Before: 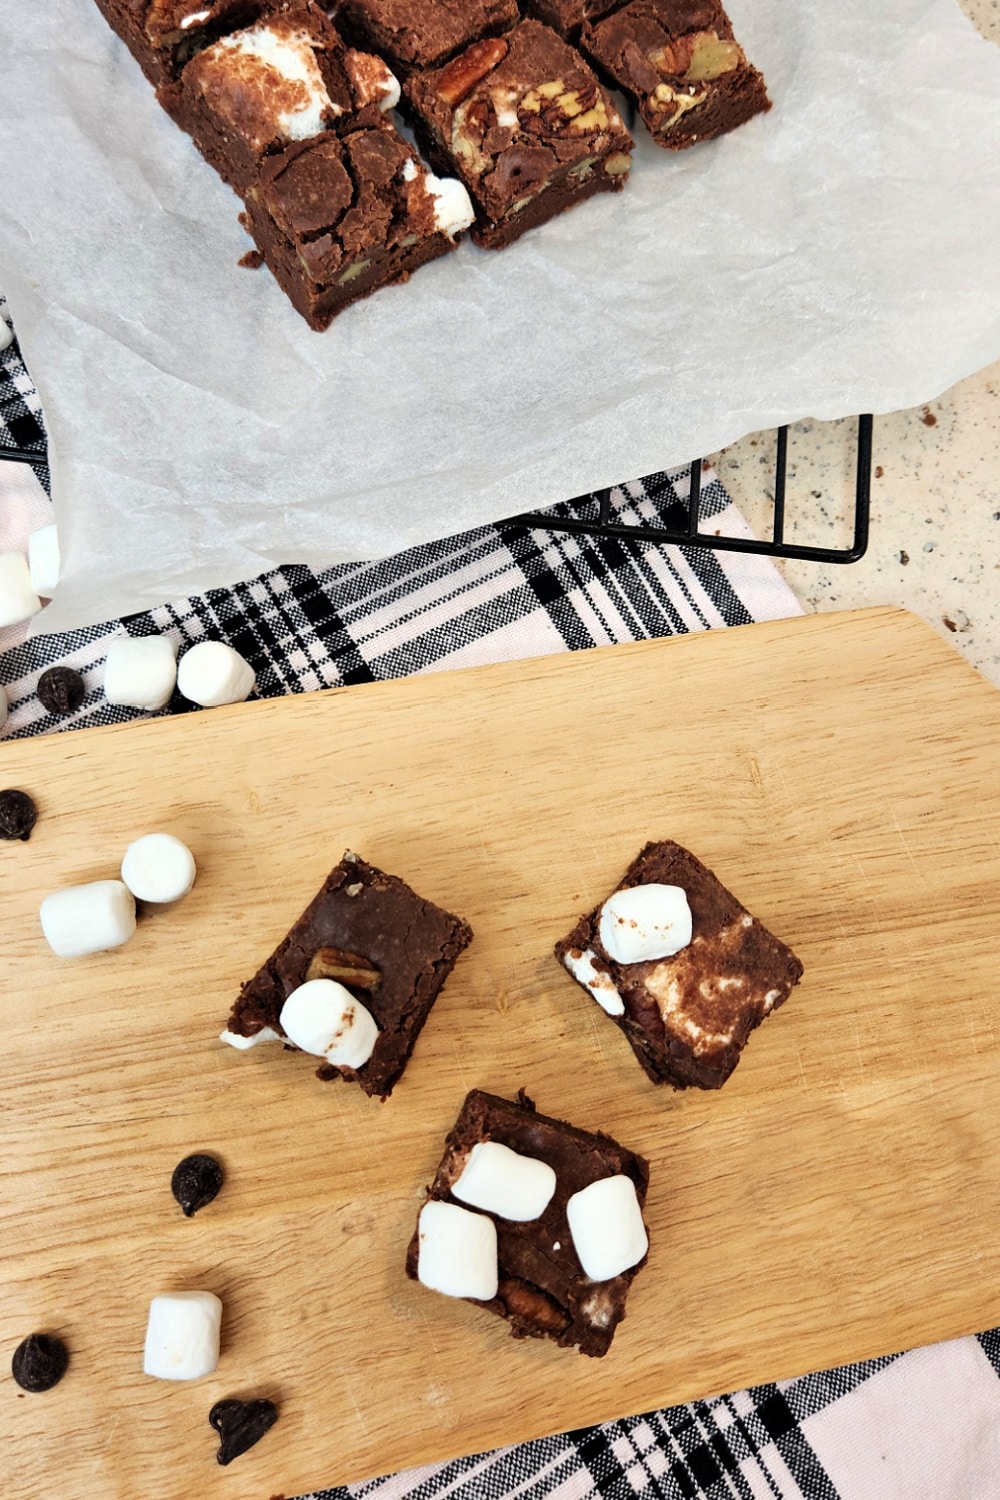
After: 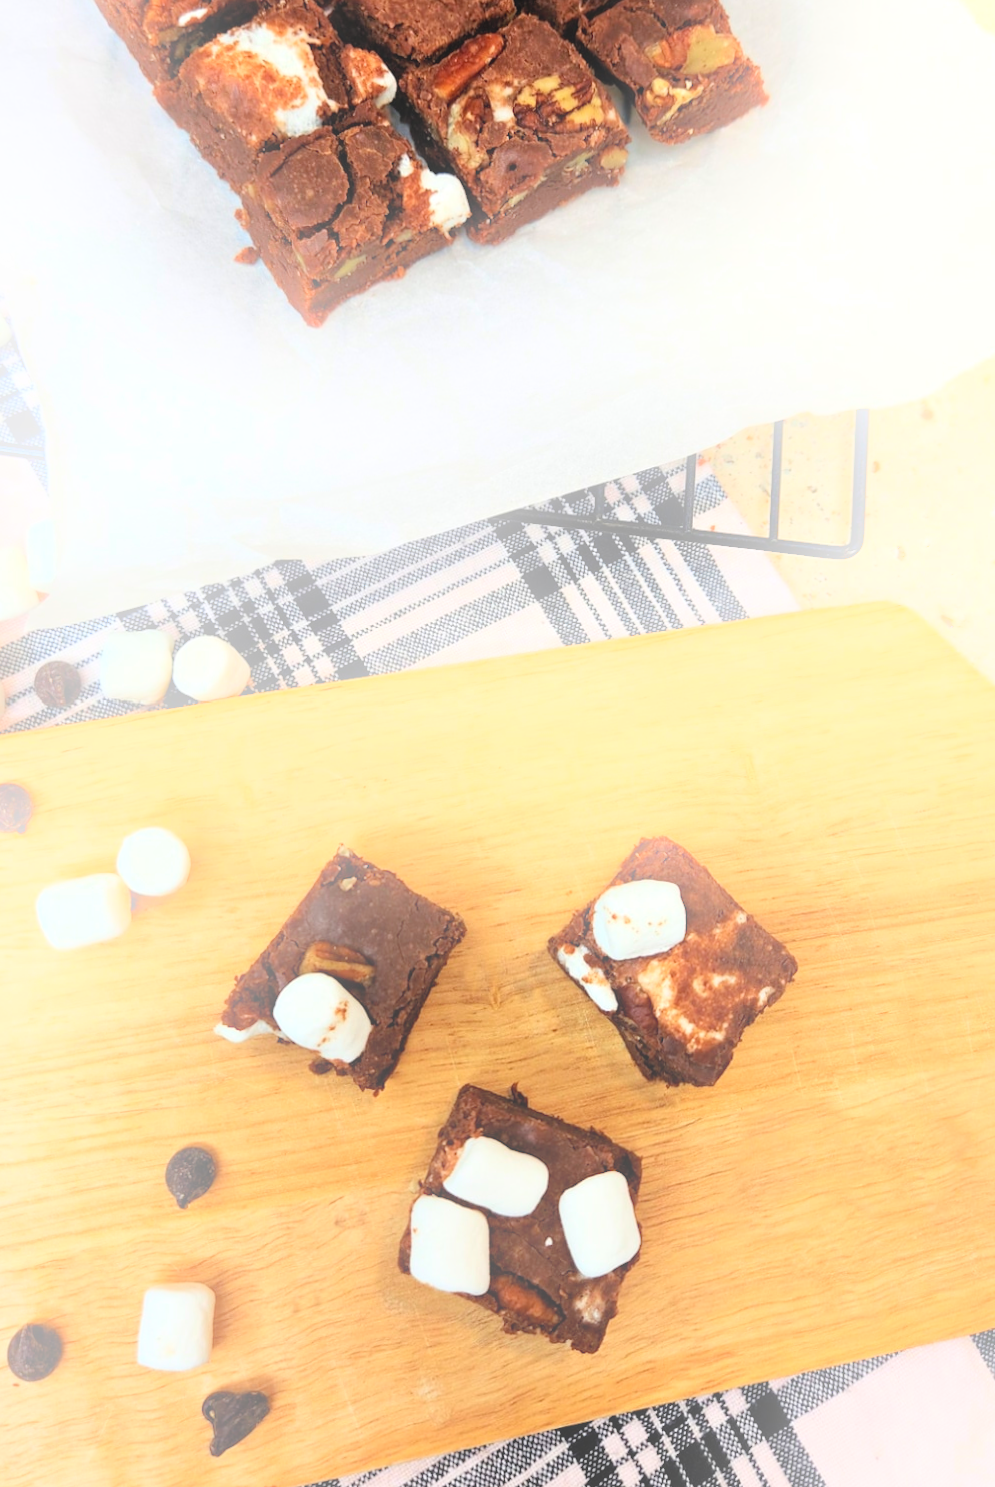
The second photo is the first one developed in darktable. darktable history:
rotate and perspective: rotation 0.192°, lens shift (horizontal) -0.015, crop left 0.005, crop right 0.996, crop top 0.006, crop bottom 0.99
bloom: on, module defaults
contrast brightness saturation: contrast 0.07, brightness 0.08, saturation 0.18
